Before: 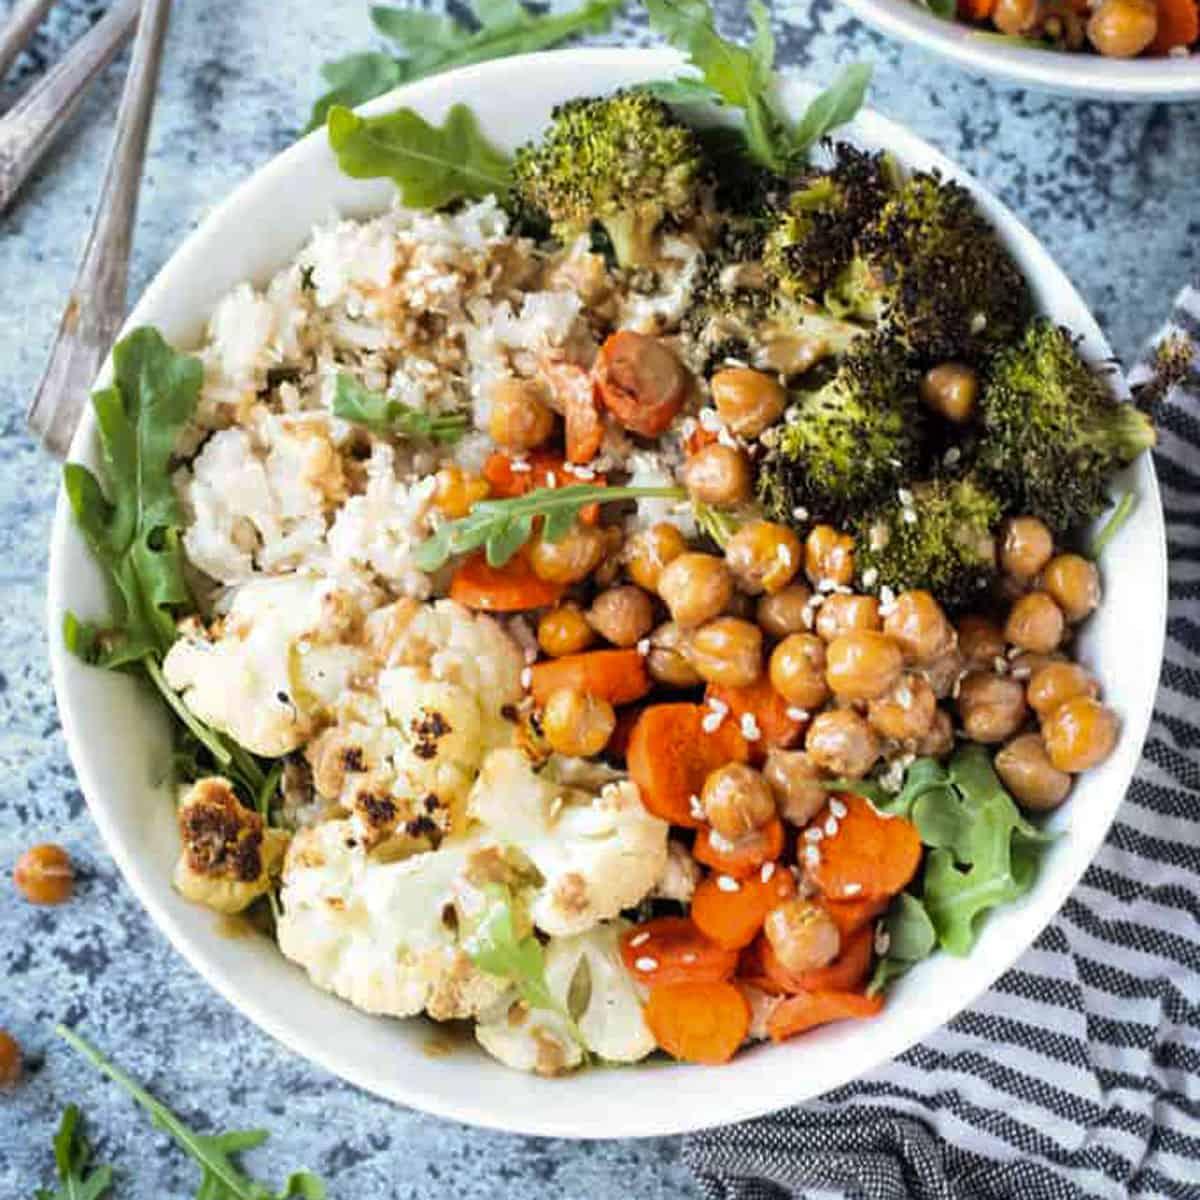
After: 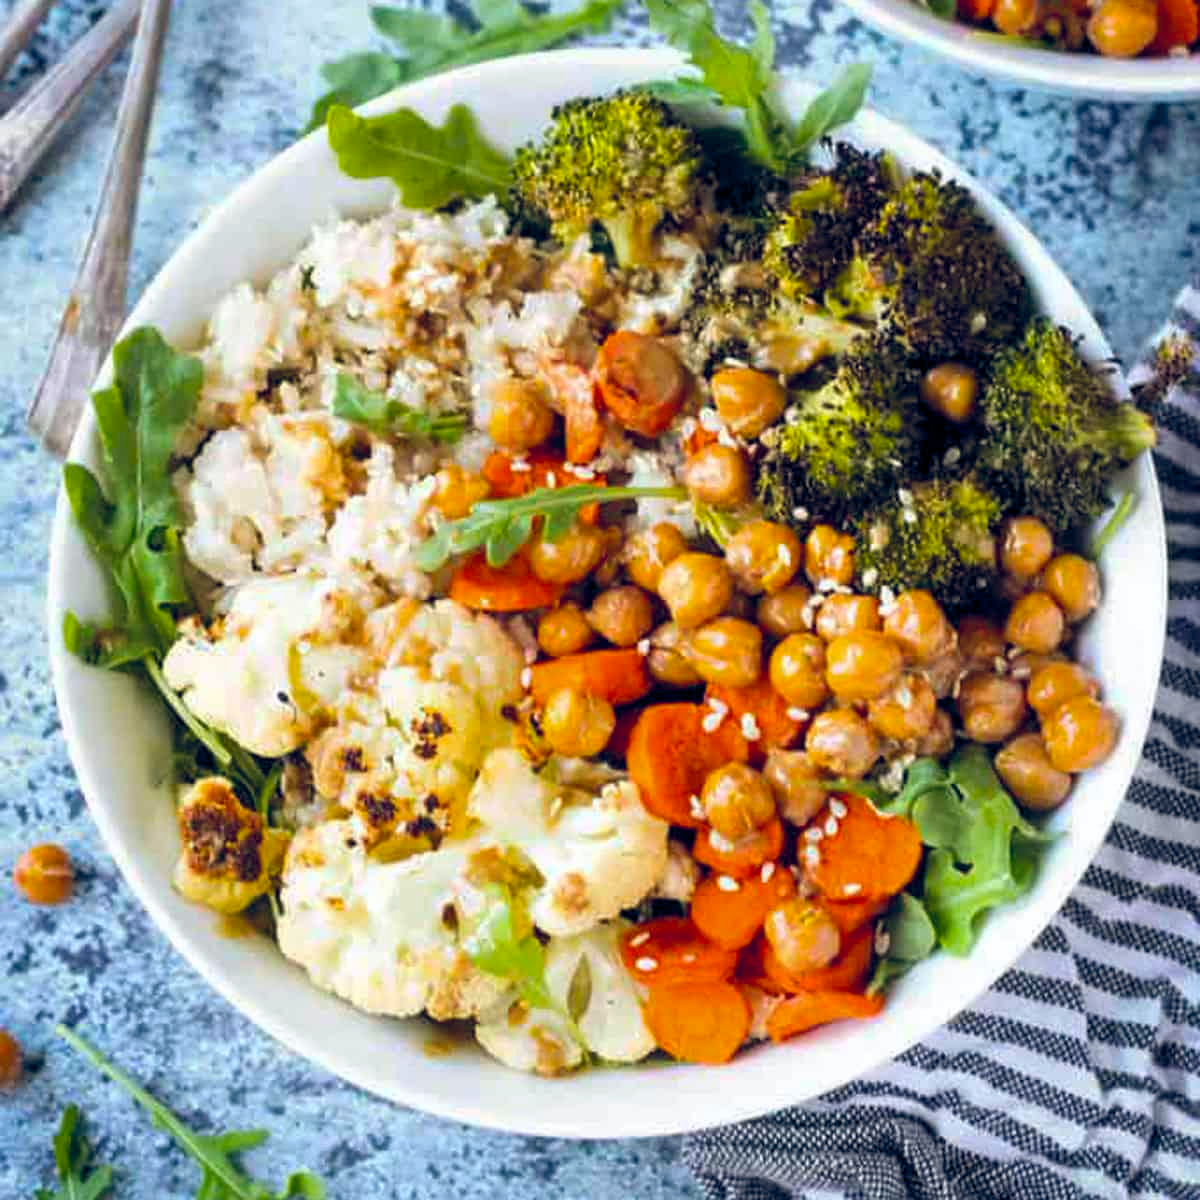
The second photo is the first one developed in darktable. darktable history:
color balance rgb: global offset › chroma 0.152%, global offset › hue 253.44°, perceptual saturation grading › global saturation 29.733%, perceptual brilliance grading › global brilliance 2.509%, perceptual brilliance grading › highlights -2.958%, perceptual brilliance grading › shadows 3.092%, global vibrance 20%
